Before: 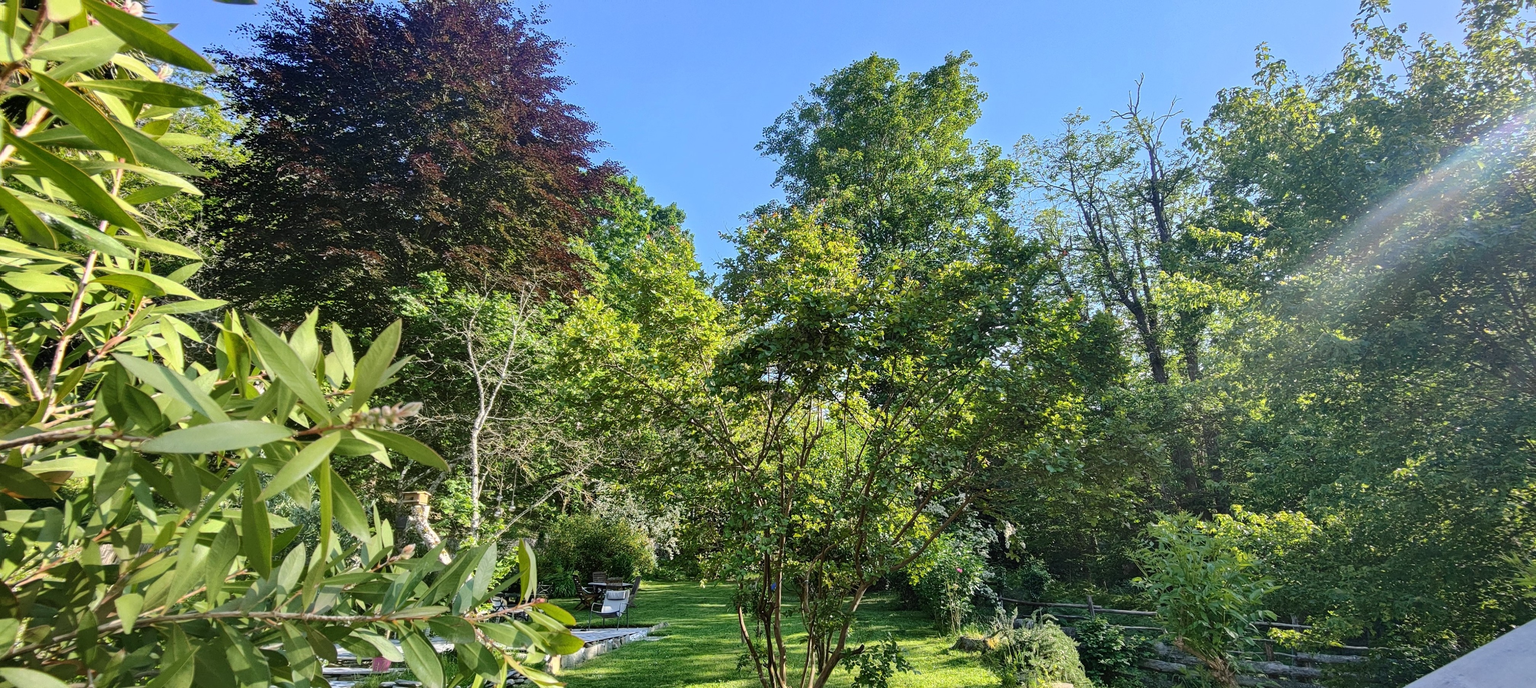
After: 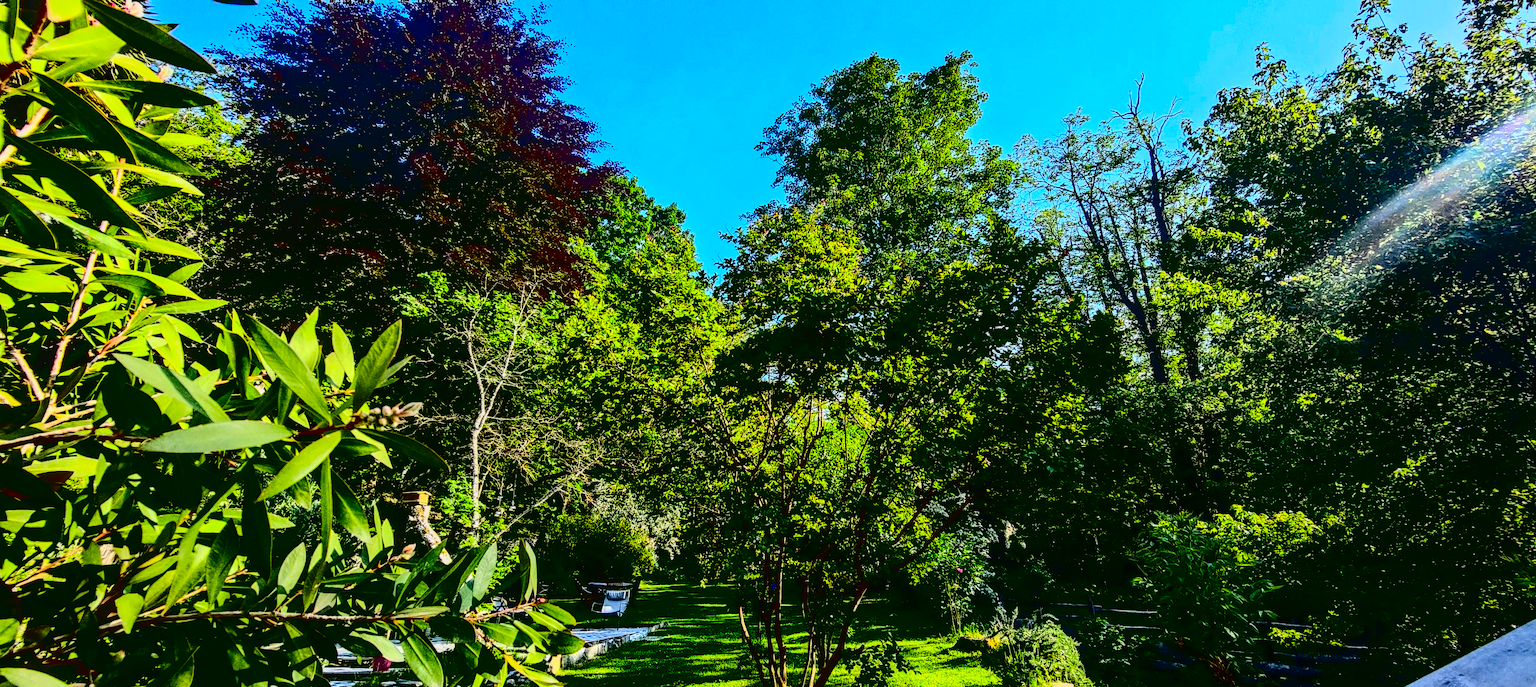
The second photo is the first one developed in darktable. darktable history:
contrast brightness saturation: contrast 0.77, brightness -1, saturation 1
local contrast: on, module defaults
